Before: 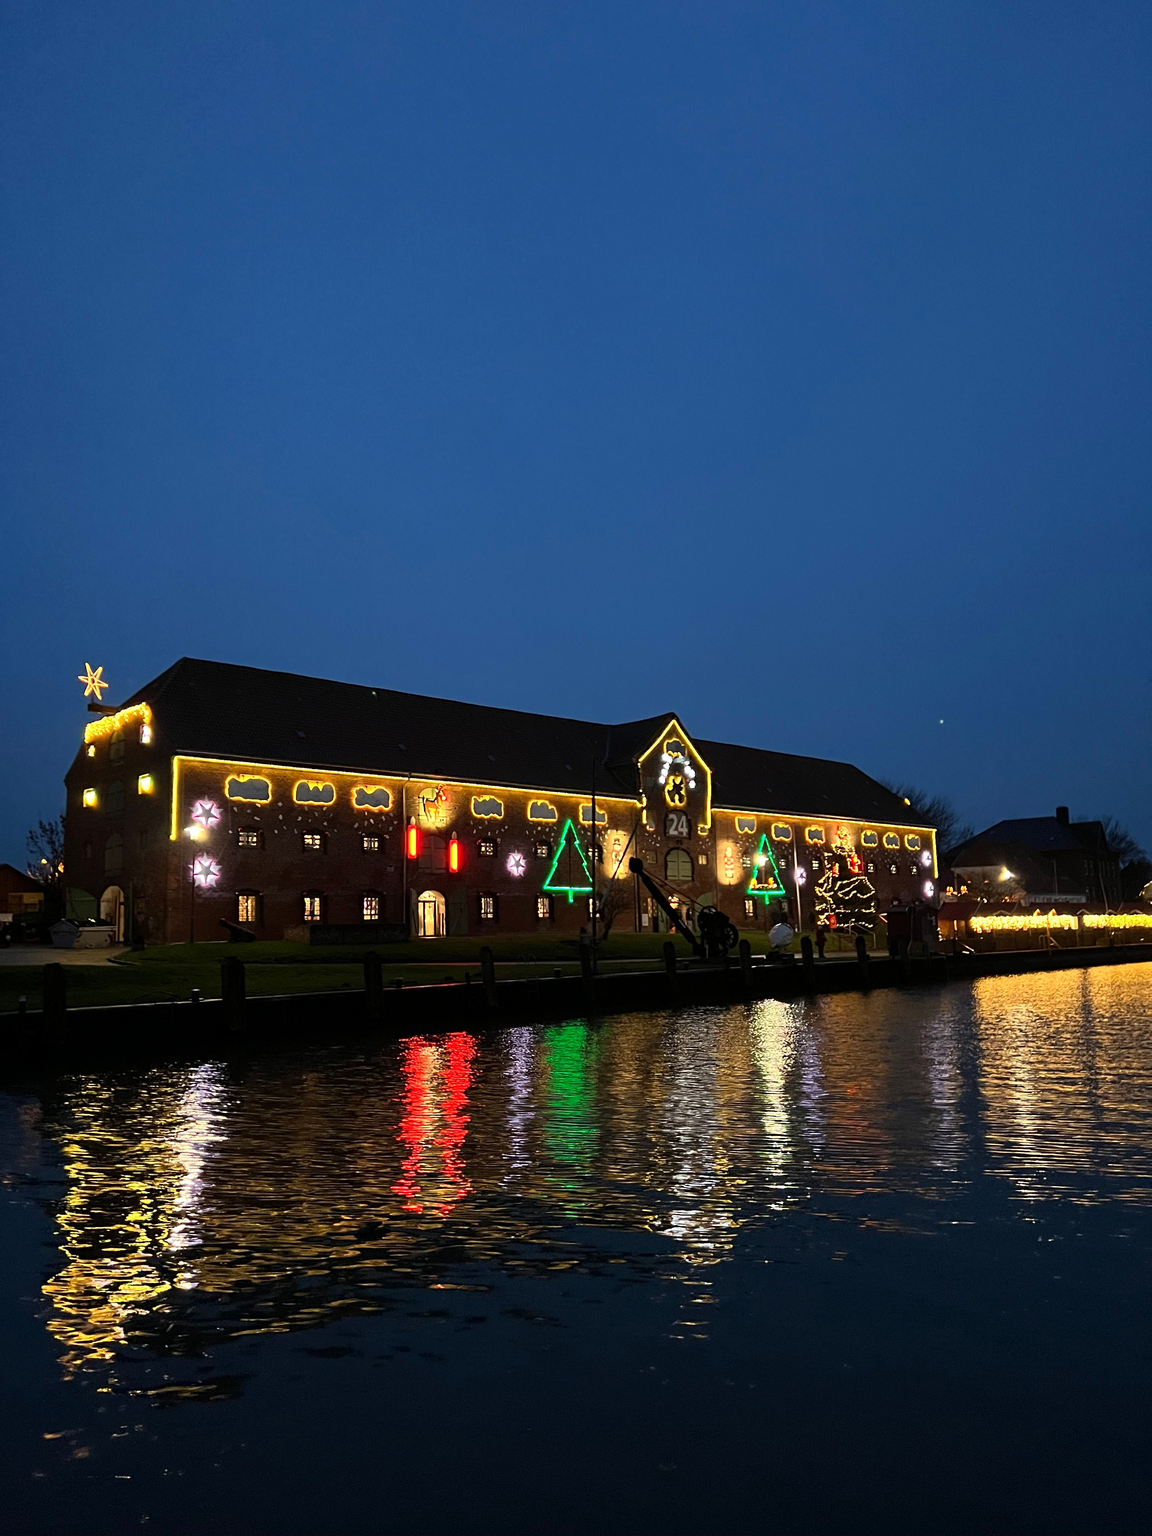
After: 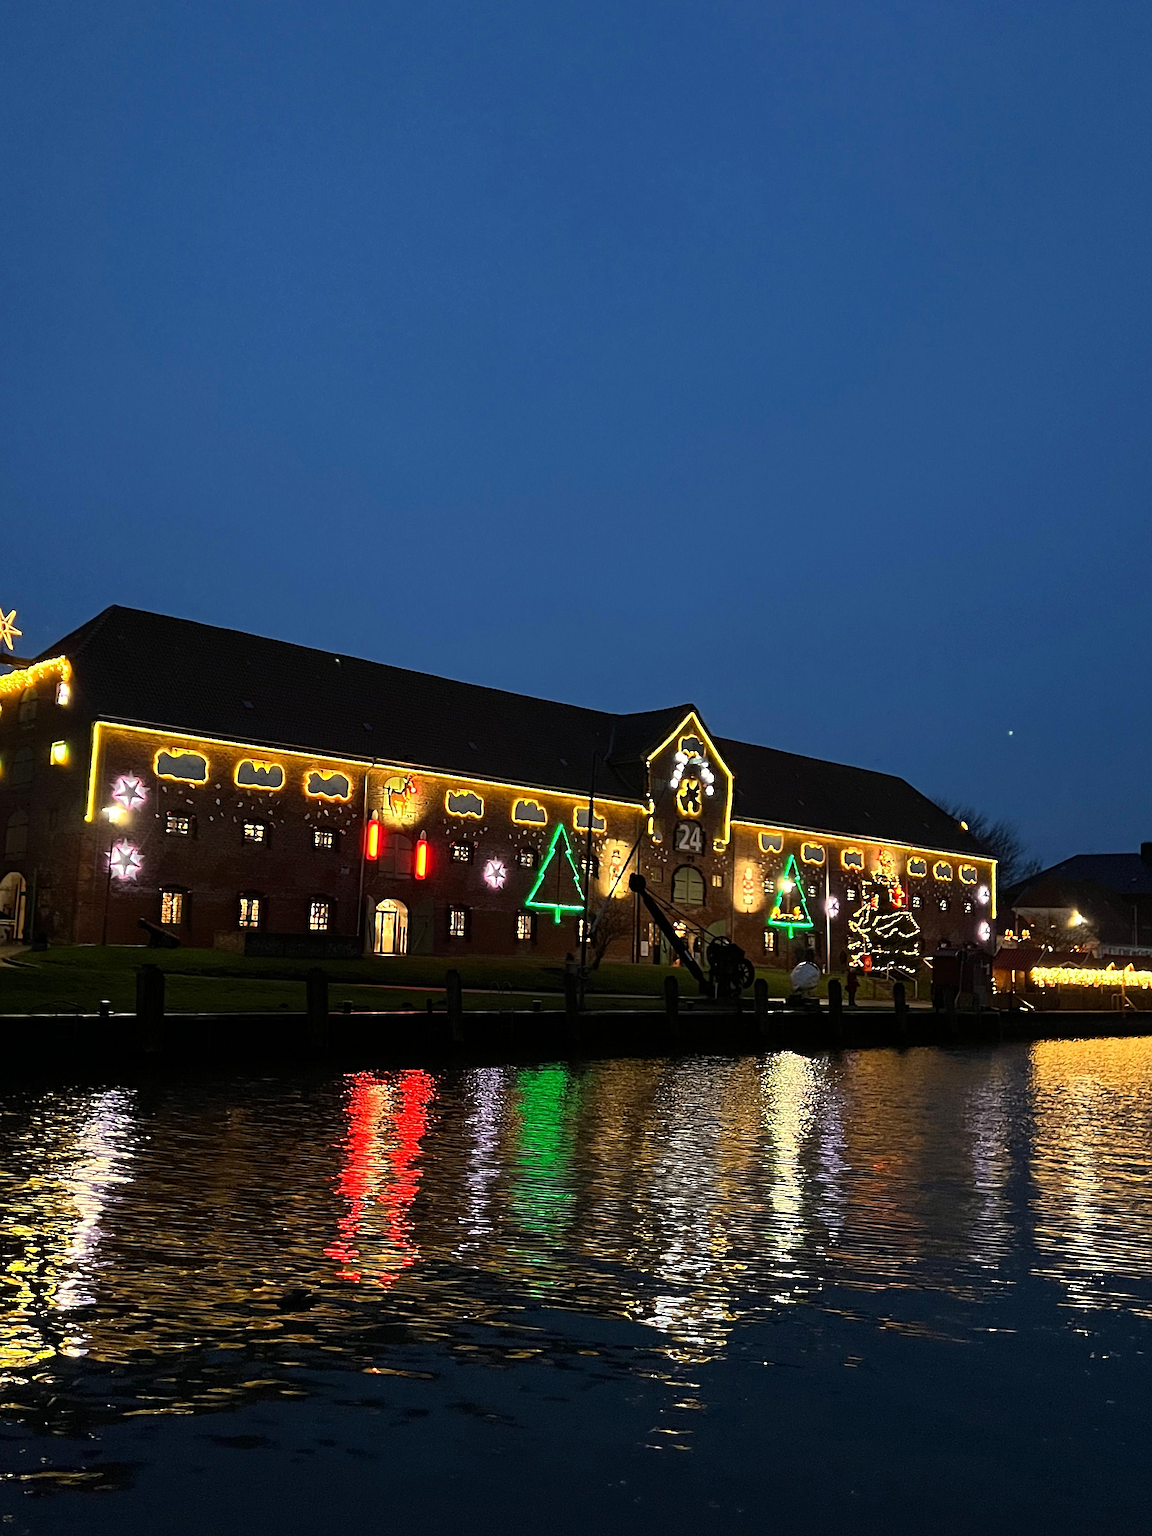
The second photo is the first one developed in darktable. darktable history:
color correction: highlights b* 3
sharpen: on, module defaults
crop and rotate: angle -3.27°, left 5.211%, top 5.211%, right 4.607%, bottom 4.607%
